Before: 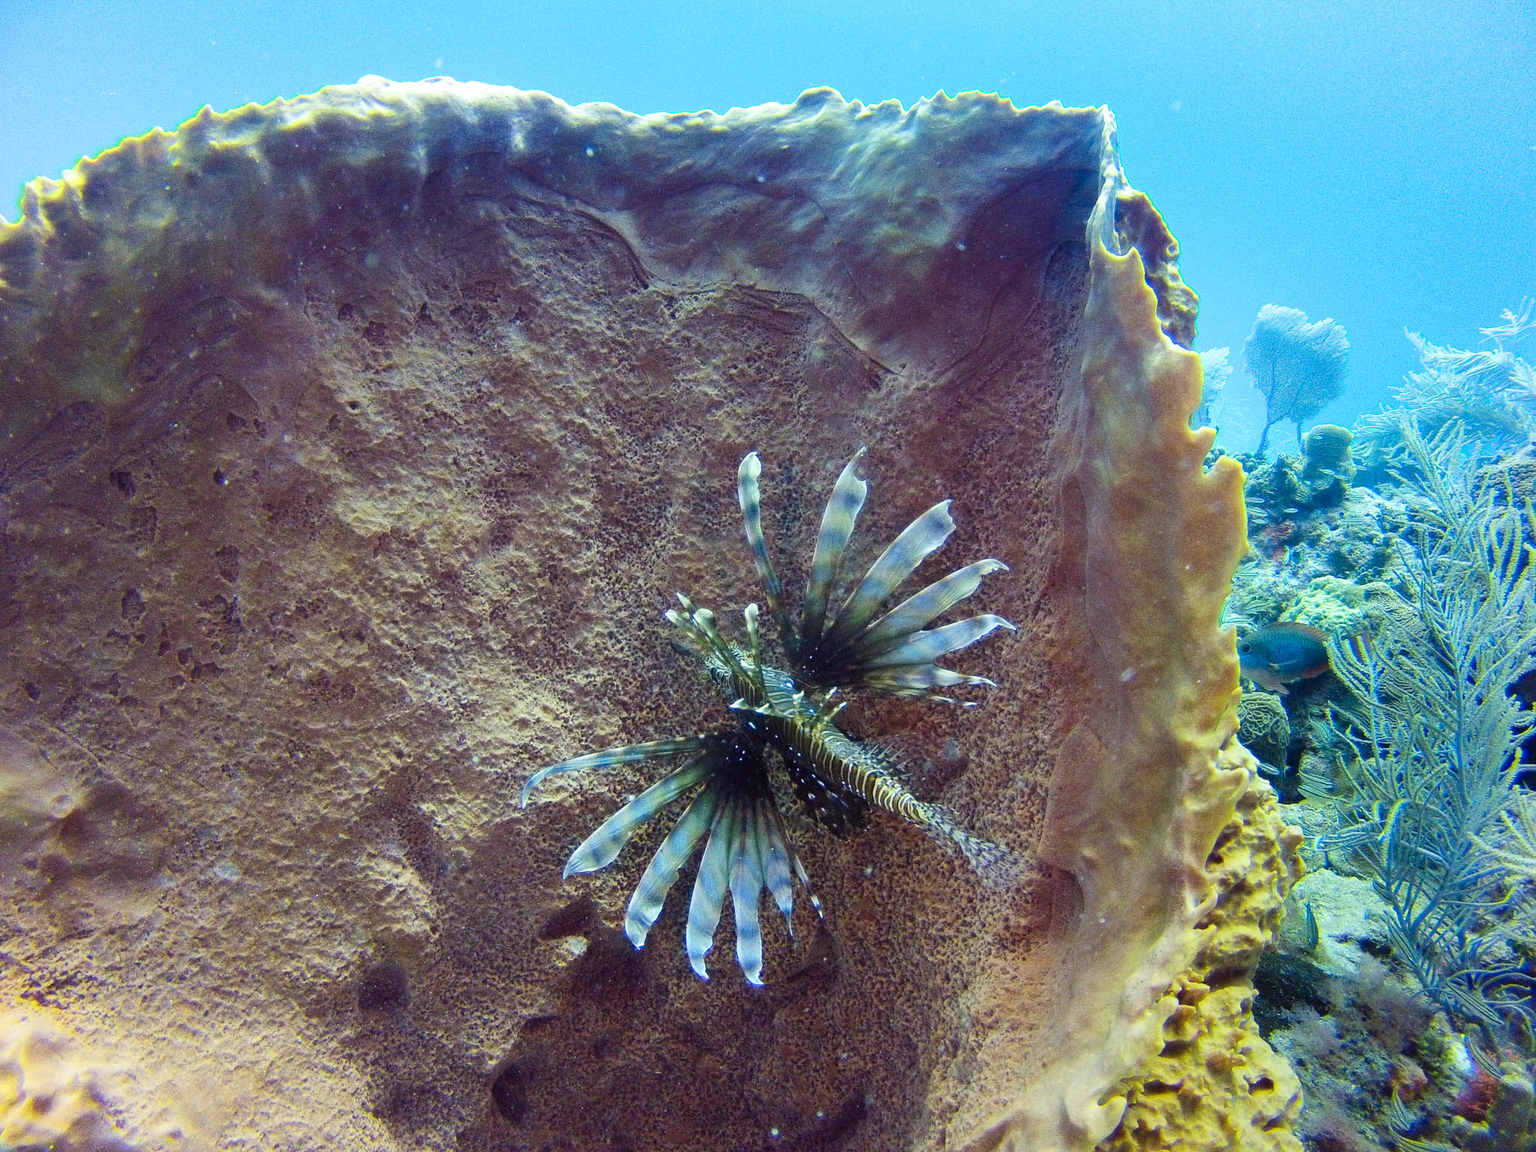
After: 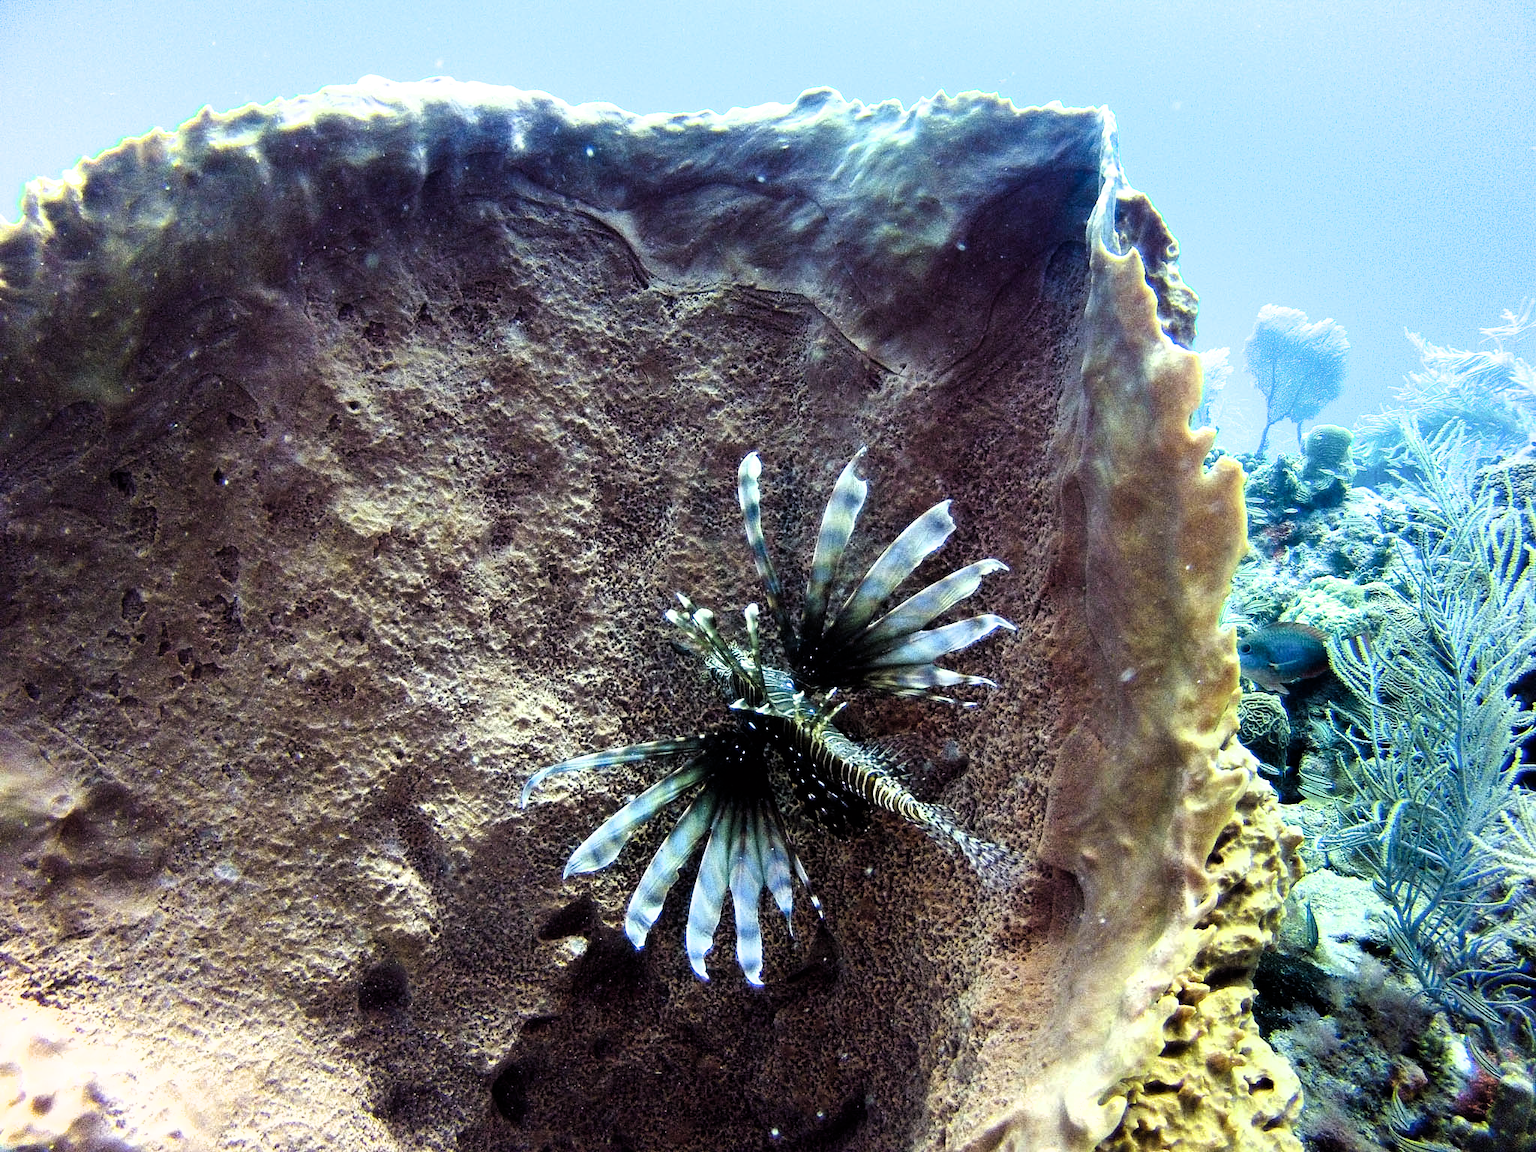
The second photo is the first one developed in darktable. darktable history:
filmic rgb: black relative exposure -8.2 EV, white relative exposure 2.25 EV, threshold 3.04 EV, hardness 7.14, latitude 86.37%, contrast 1.707, highlights saturation mix -3.19%, shadows ↔ highlights balance -2.79%, enable highlight reconstruction true
